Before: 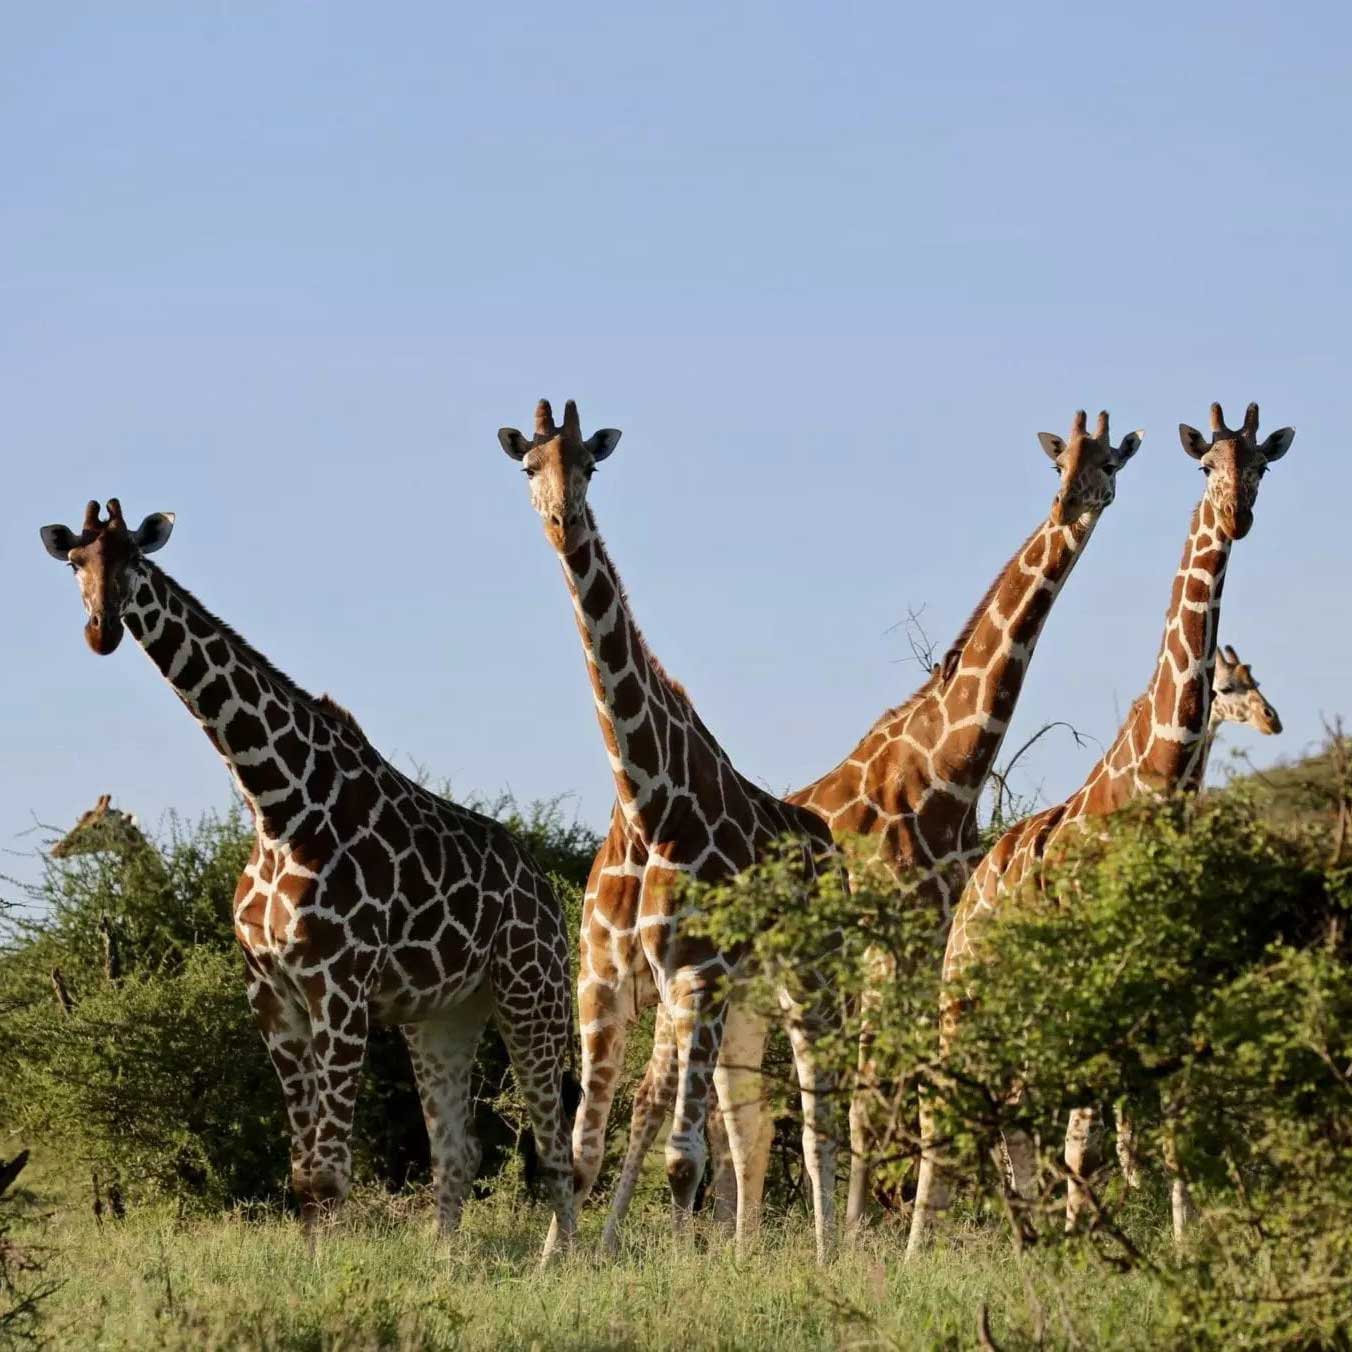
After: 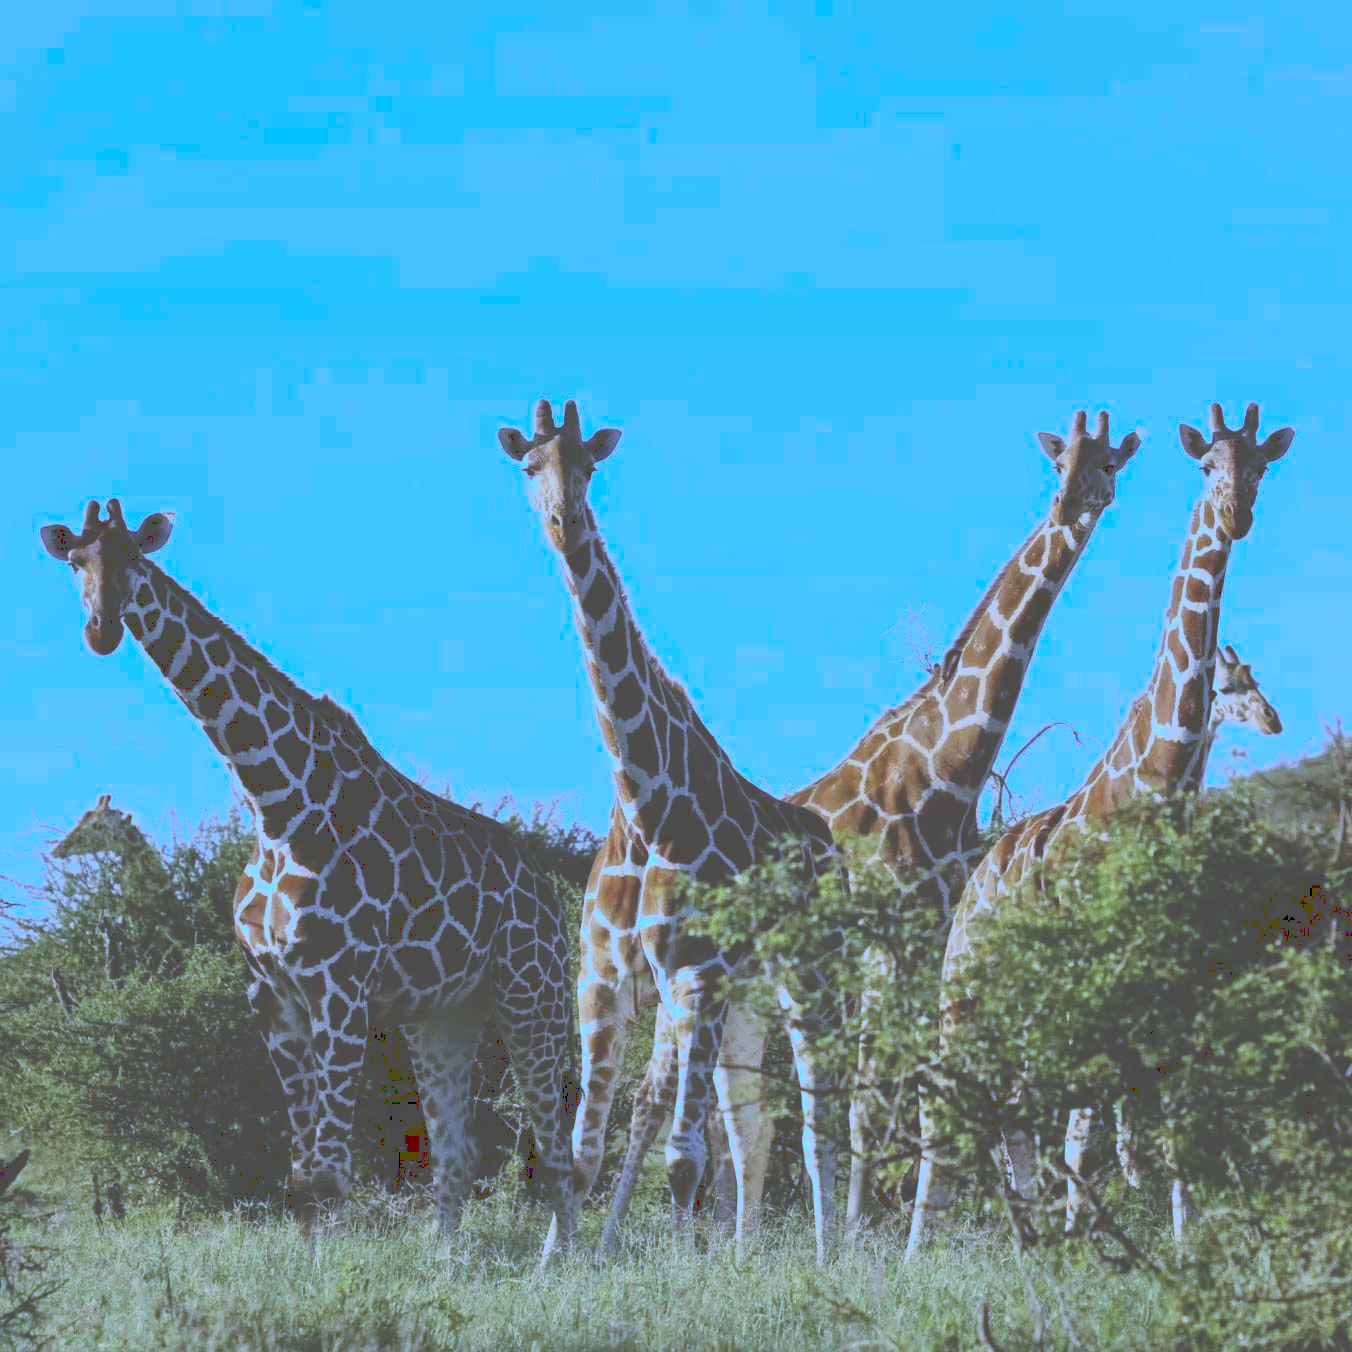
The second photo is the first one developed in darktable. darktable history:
tone curve: curves: ch0 [(0, 0) (0.003, 0.313) (0.011, 0.317) (0.025, 0.317) (0.044, 0.322) (0.069, 0.327) (0.1, 0.335) (0.136, 0.347) (0.177, 0.364) (0.224, 0.384) (0.277, 0.421) (0.335, 0.459) (0.399, 0.501) (0.468, 0.554) (0.543, 0.611) (0.623, 0.679) (0.709, 0.751) (0.801, 0.804) (0.898, 0.844) (1, 1)], preserve colors none
white balance: red 0.766, blue 1.537
